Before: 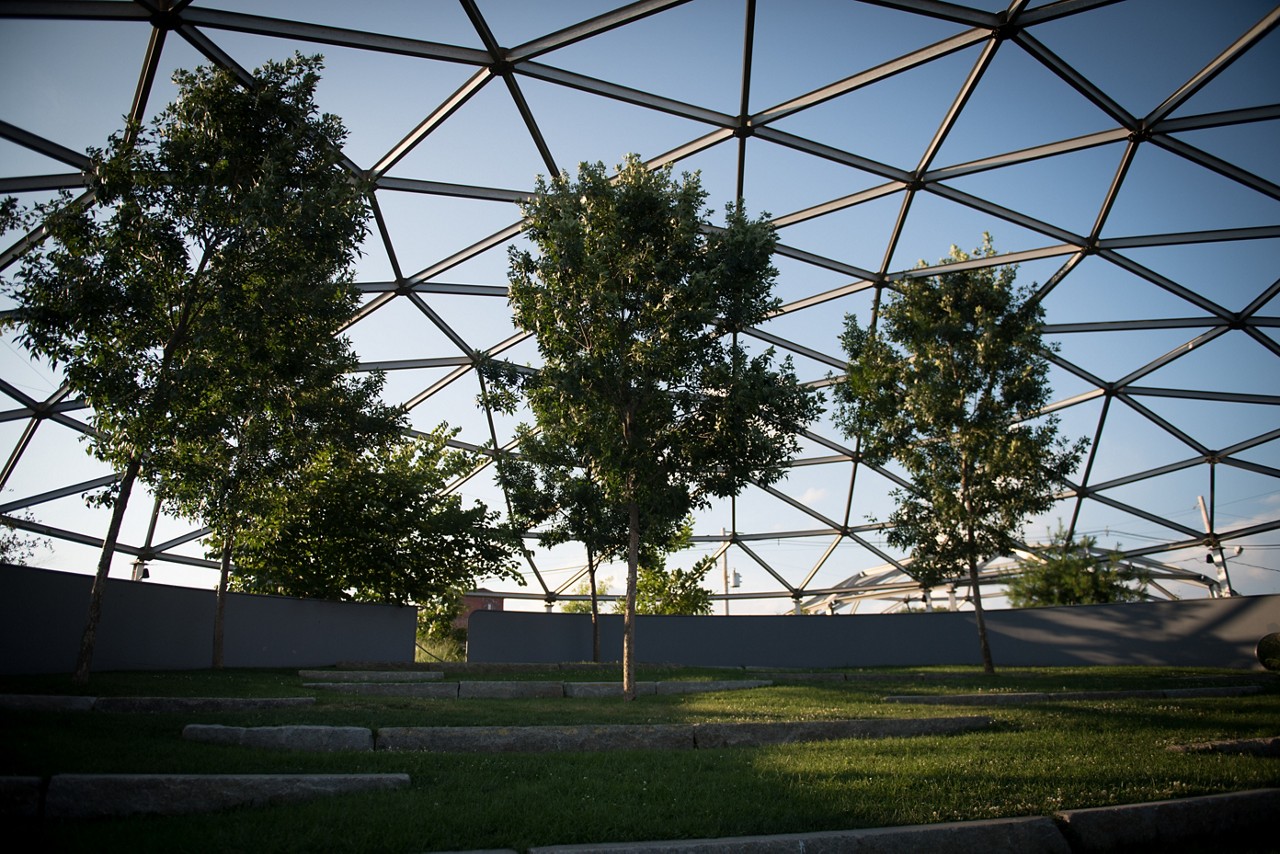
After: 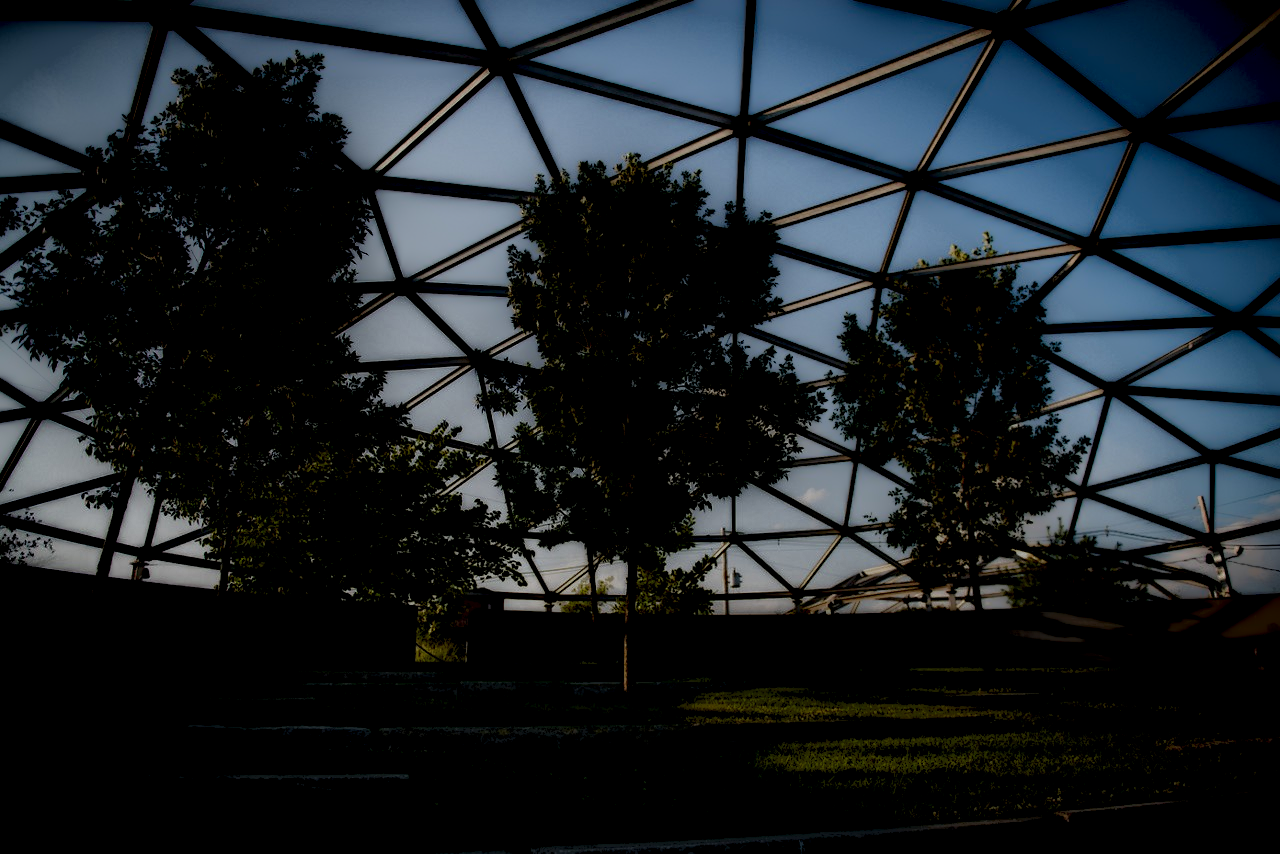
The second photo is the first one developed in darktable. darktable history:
rgb levels: levels [[0.029, 0.461, 0.922], [0, 0.5, 1], [0, 0.5, 1]]
color balance rgb: shadows fall-off 101%, linear chroma grading › mid-tones 7.63%, perceptual saturation grading › mid-tones 11.68%, mask middle-gray fulcrum 22.45%, global vibrance 10.11%, saturation formula JzAzBz (2021)
local contrast: highlights 0%, shadows 198%, detail 164%, midtone range 0.001
